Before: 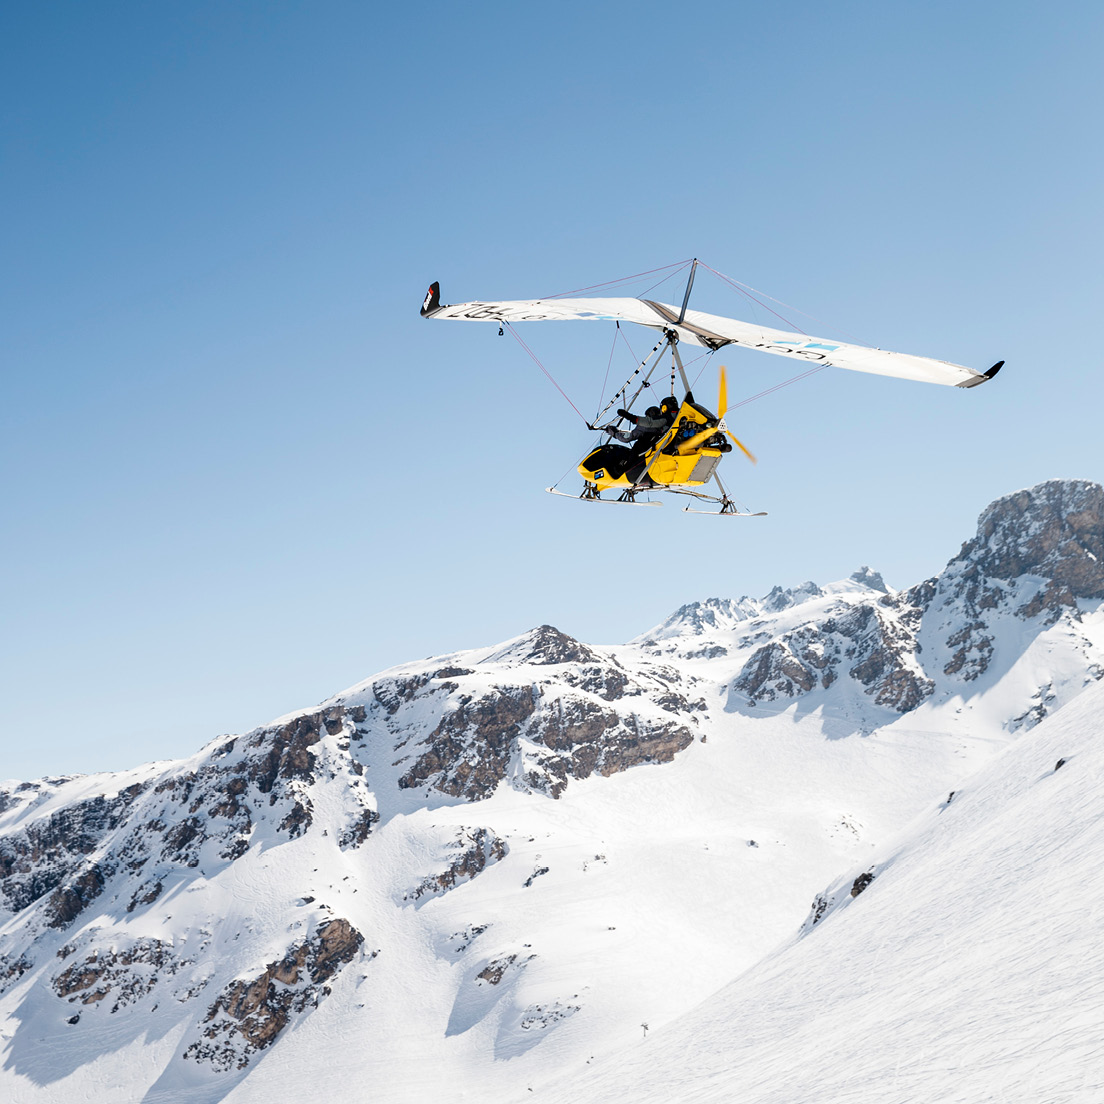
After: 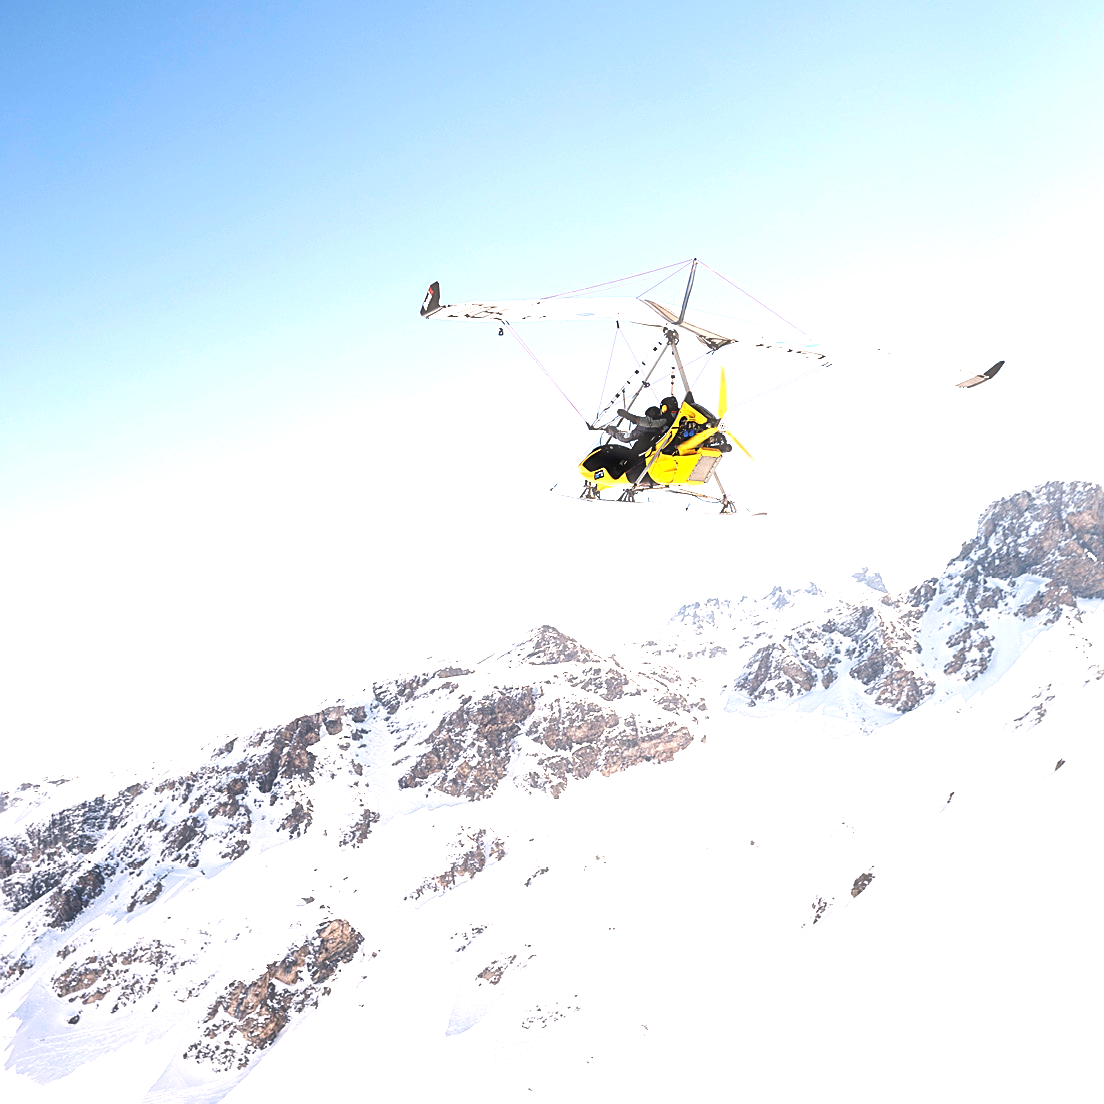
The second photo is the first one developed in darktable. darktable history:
color correction: highlights a* 5.72, highlights b* 4.73
base curve: preserve colors none
sharpen: on, module defaults
haze removal: strength -0.108, compatibility mode true, adaptive false
exposure: black level correction 0, exposure 1.199 EV, compensate highlight preservation false
